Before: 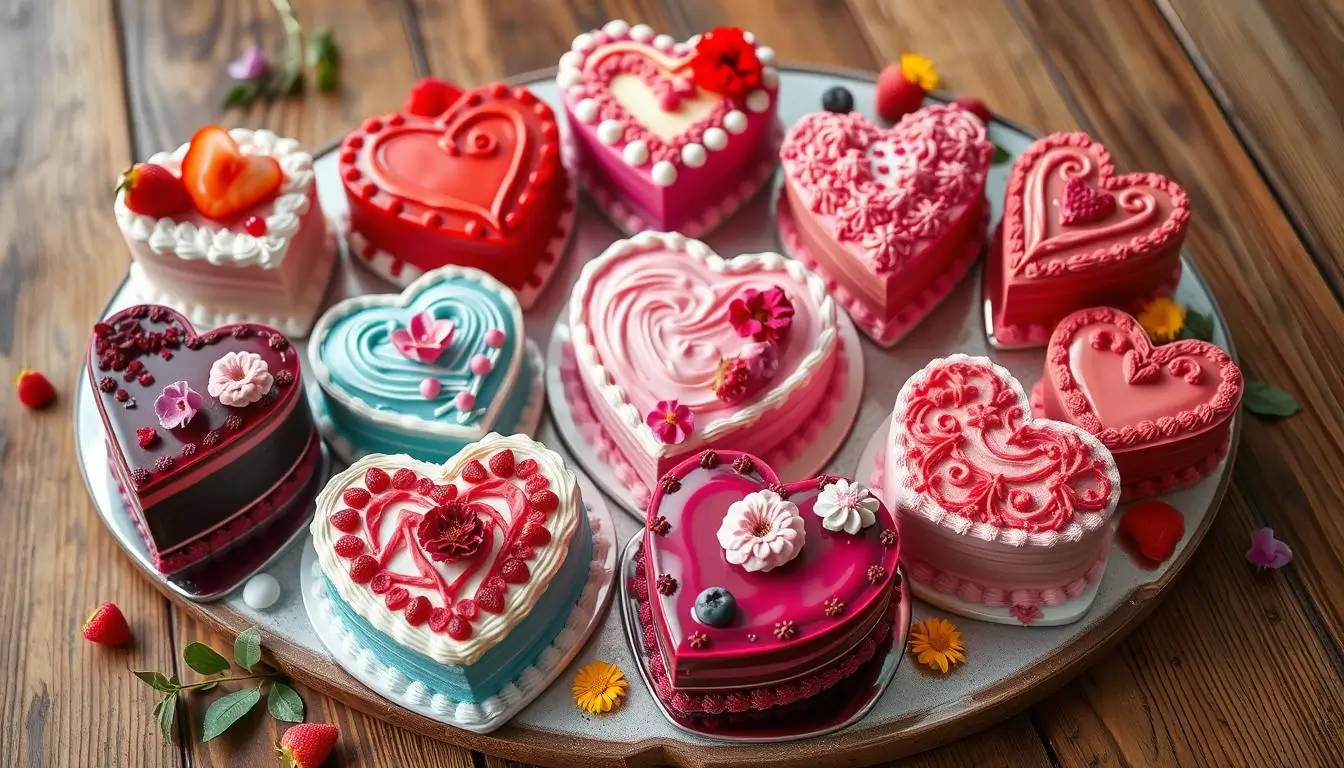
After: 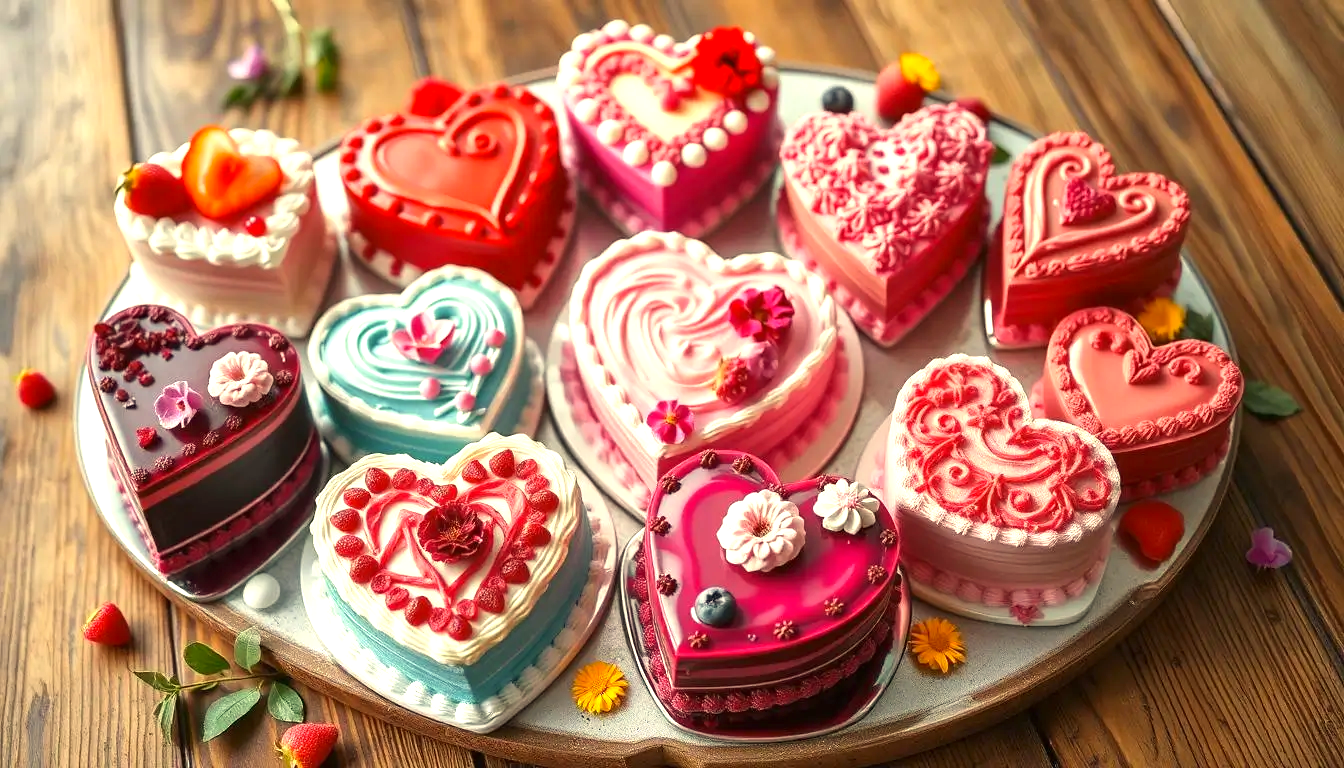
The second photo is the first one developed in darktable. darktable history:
color correction: highlights a* 1.39, highlights b* 17.83
exposure: black level correction 0, exposure 0.7 EV, compensate exposure bias true, compensate highlight preservation false
